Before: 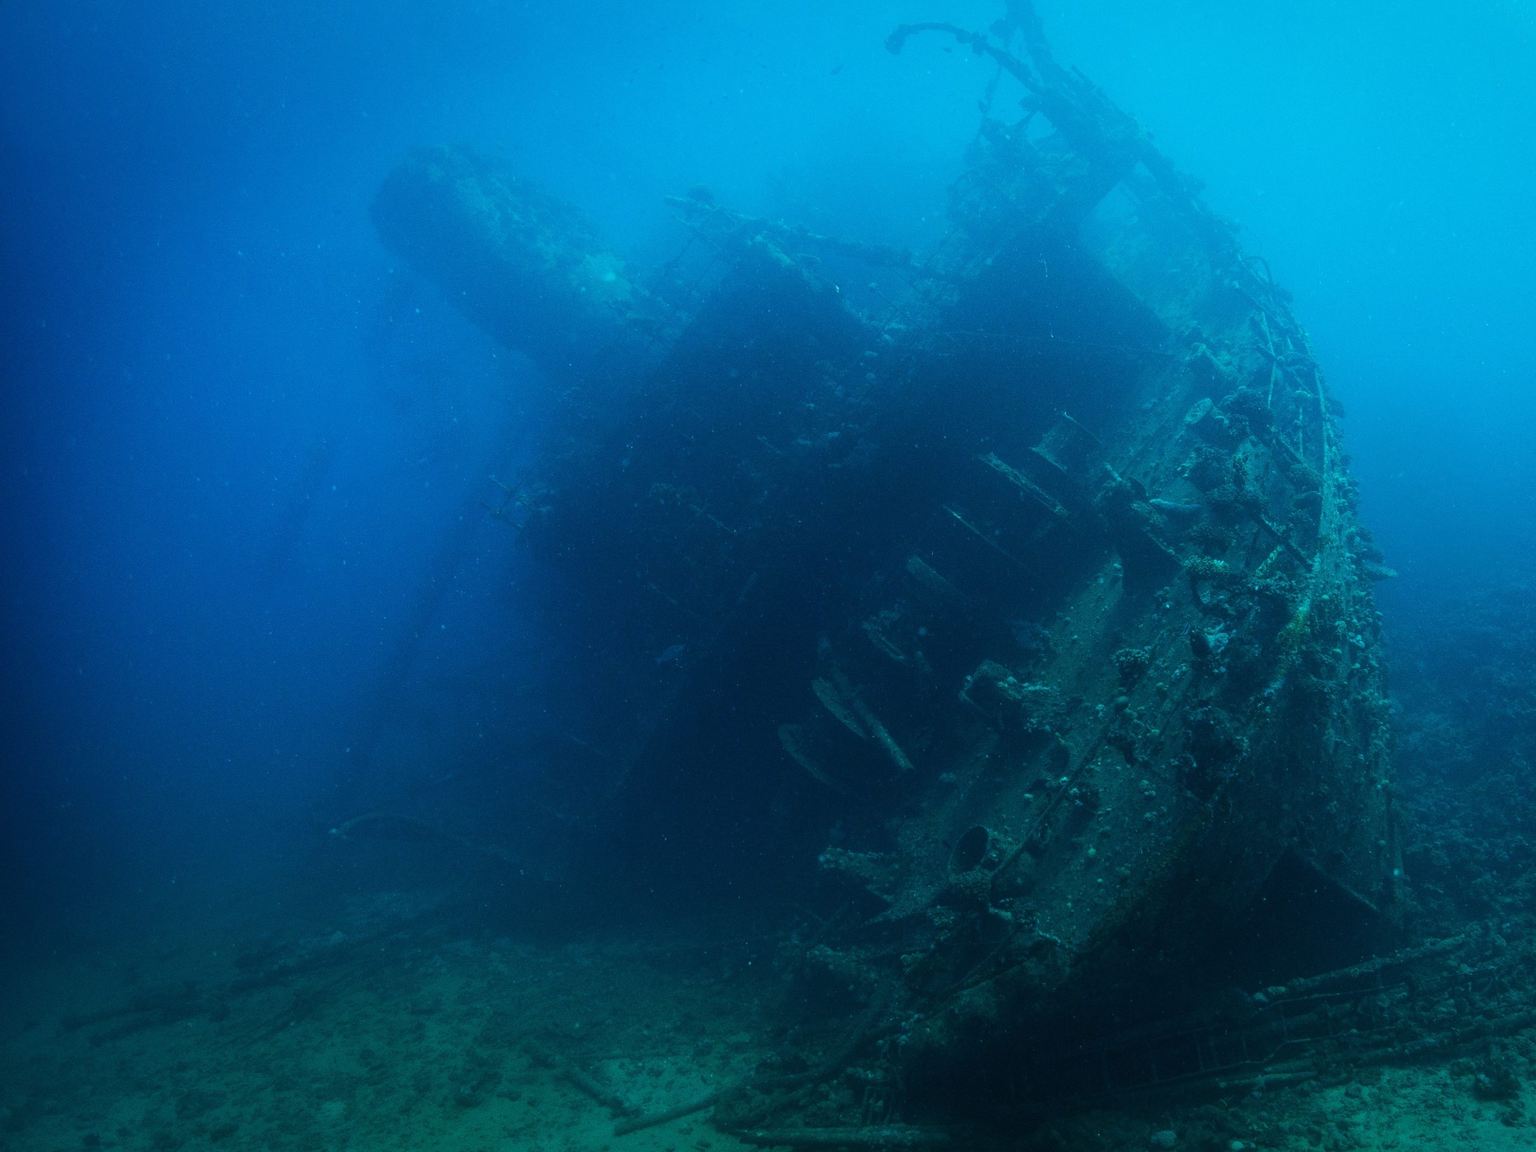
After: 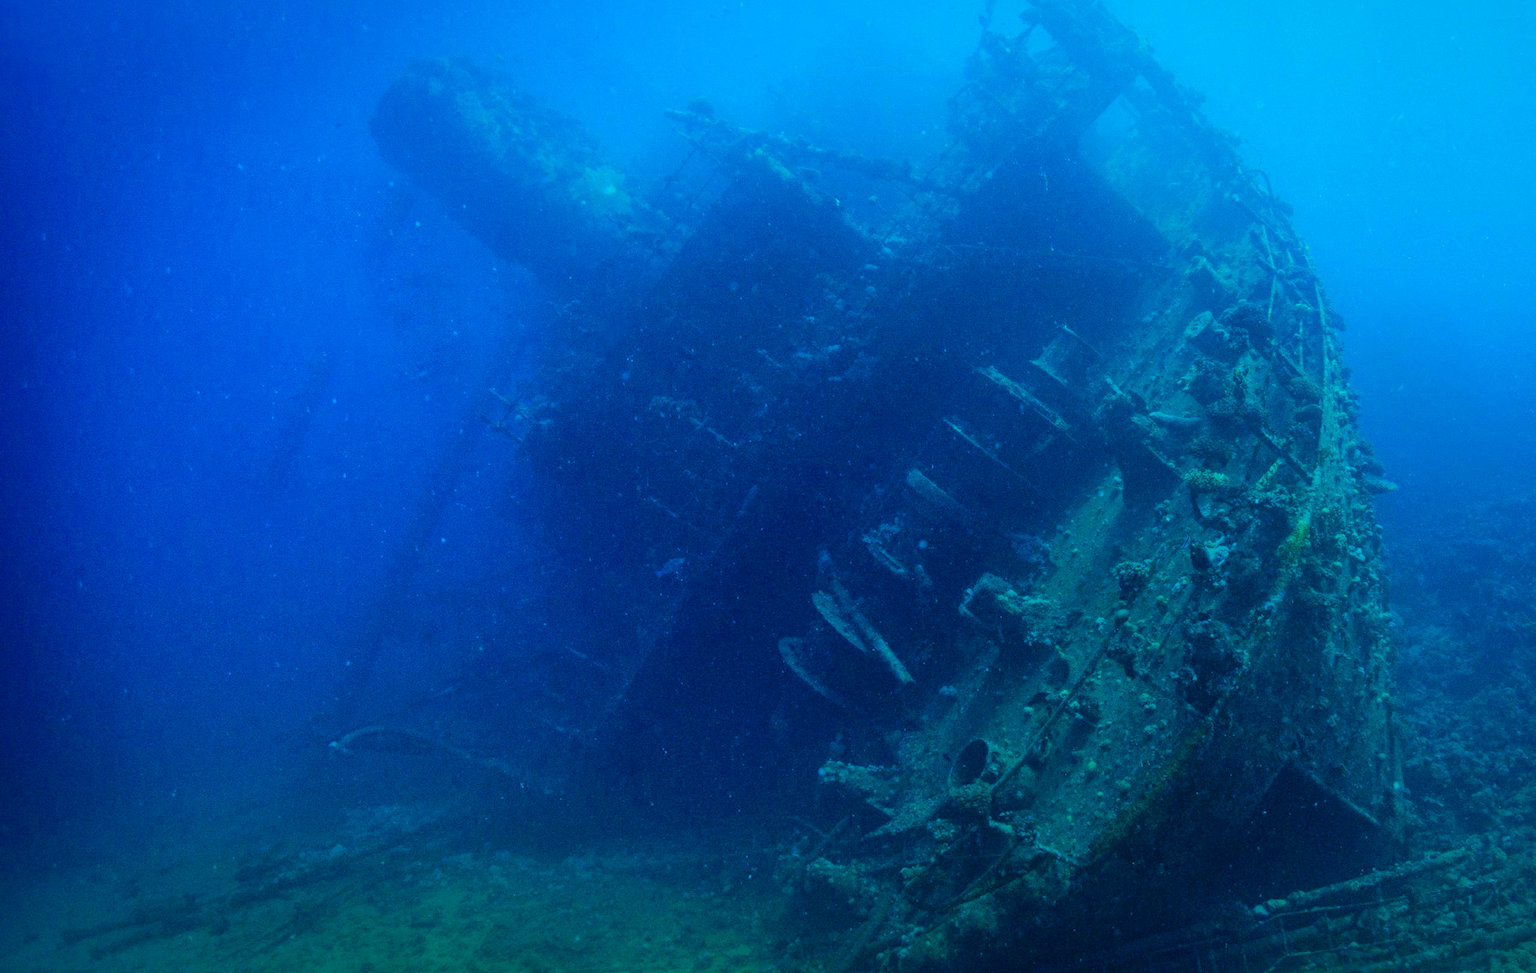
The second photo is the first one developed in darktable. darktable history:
crop: top 7.582%, bottom 7.835%
shadows and highlights: on, module defaults
color balance rgb: perceptual saturation grading › global saturation 26.02%, perceptual saturation grading › highlights -28.963%, perceptual saturation grading › mid-tones 15.939%, perceptual saturation grading › shadows 33.249%, global vibrance 50.332%
haze removal: adaptive false
